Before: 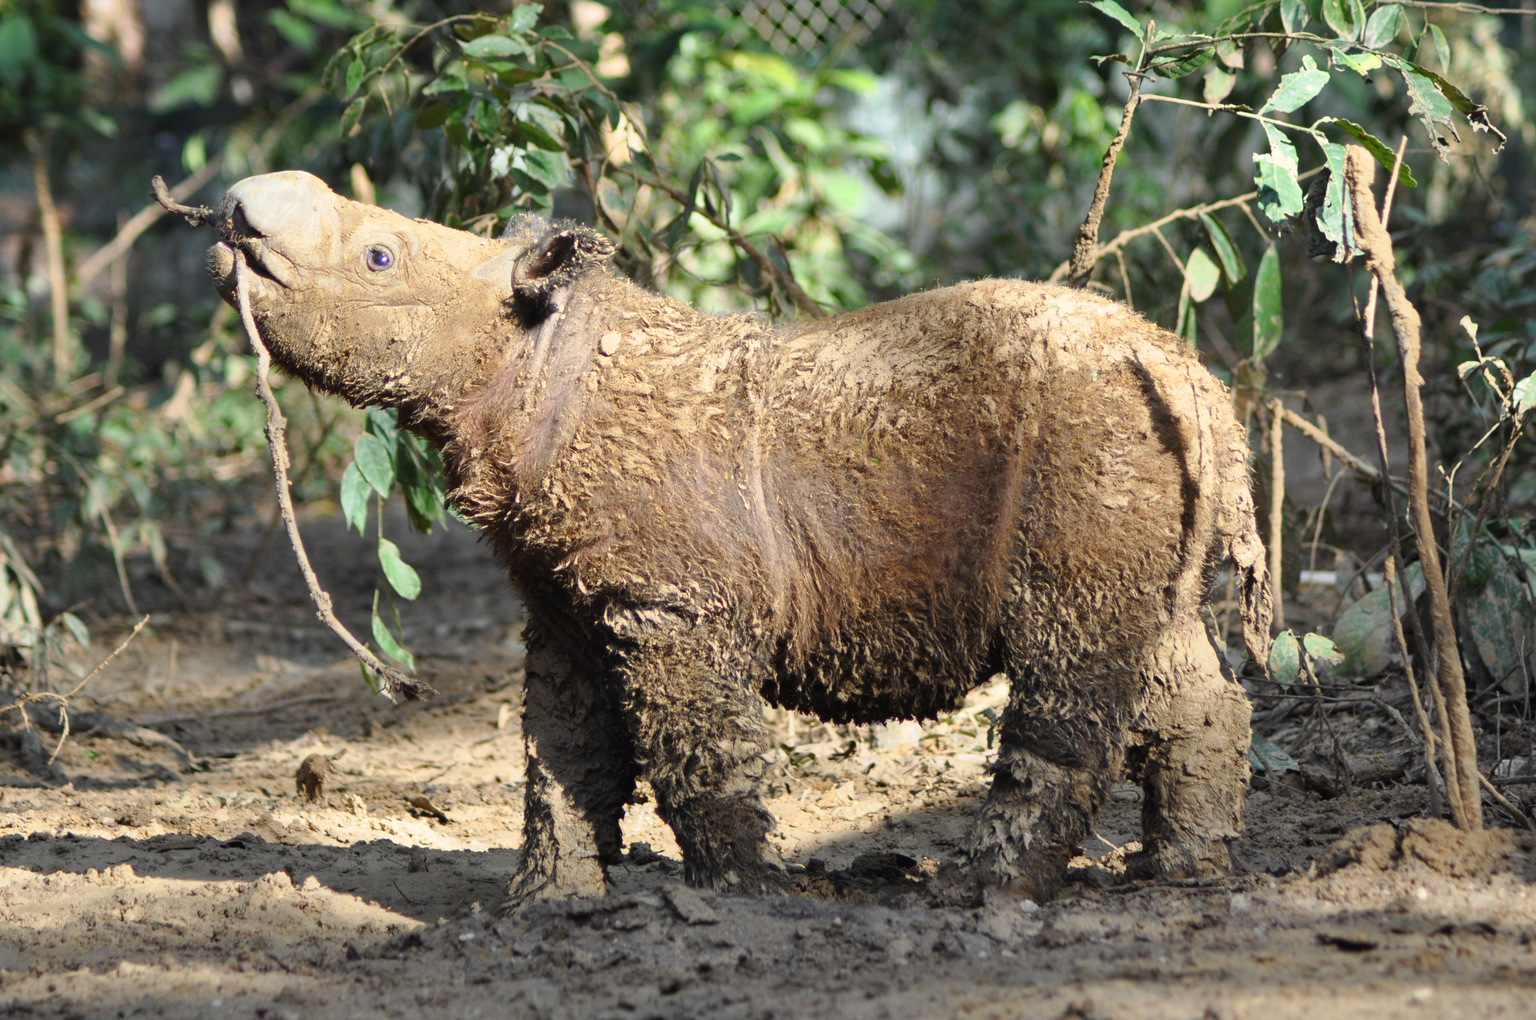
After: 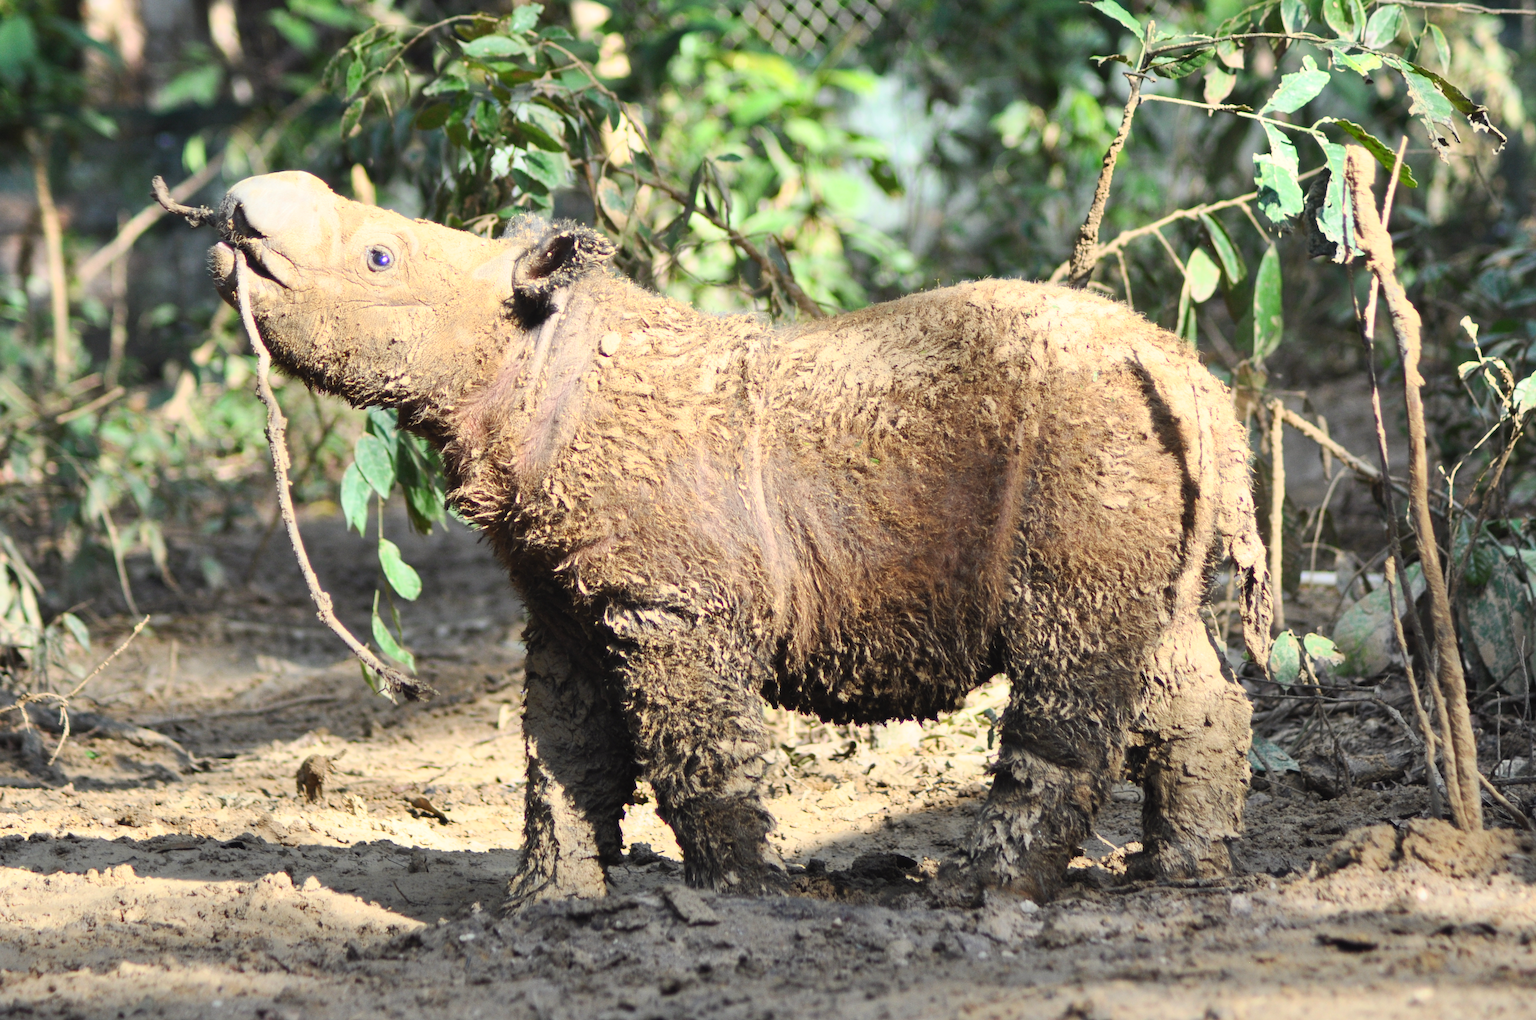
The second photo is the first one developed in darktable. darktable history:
contrast brightness saturation: contrast 0.2, brightness 0.16, saturation 0.22
color zones: curves: ch0 [(0, 0.5) (0.143, 0.52) (0.286, 0.5) (0.429, 0.5) (0.571, 0.5) (0.714, 0.5) (0.857, 0.5) (1, 0.5)]; ch1 [(0, 0.489) (0.155, 0.45) (0.286, 0.466) (0.429, 0.5) (0.571, 0.5) (0.714, 0.5) (0.857, 0.5) (1, 0.489)]
